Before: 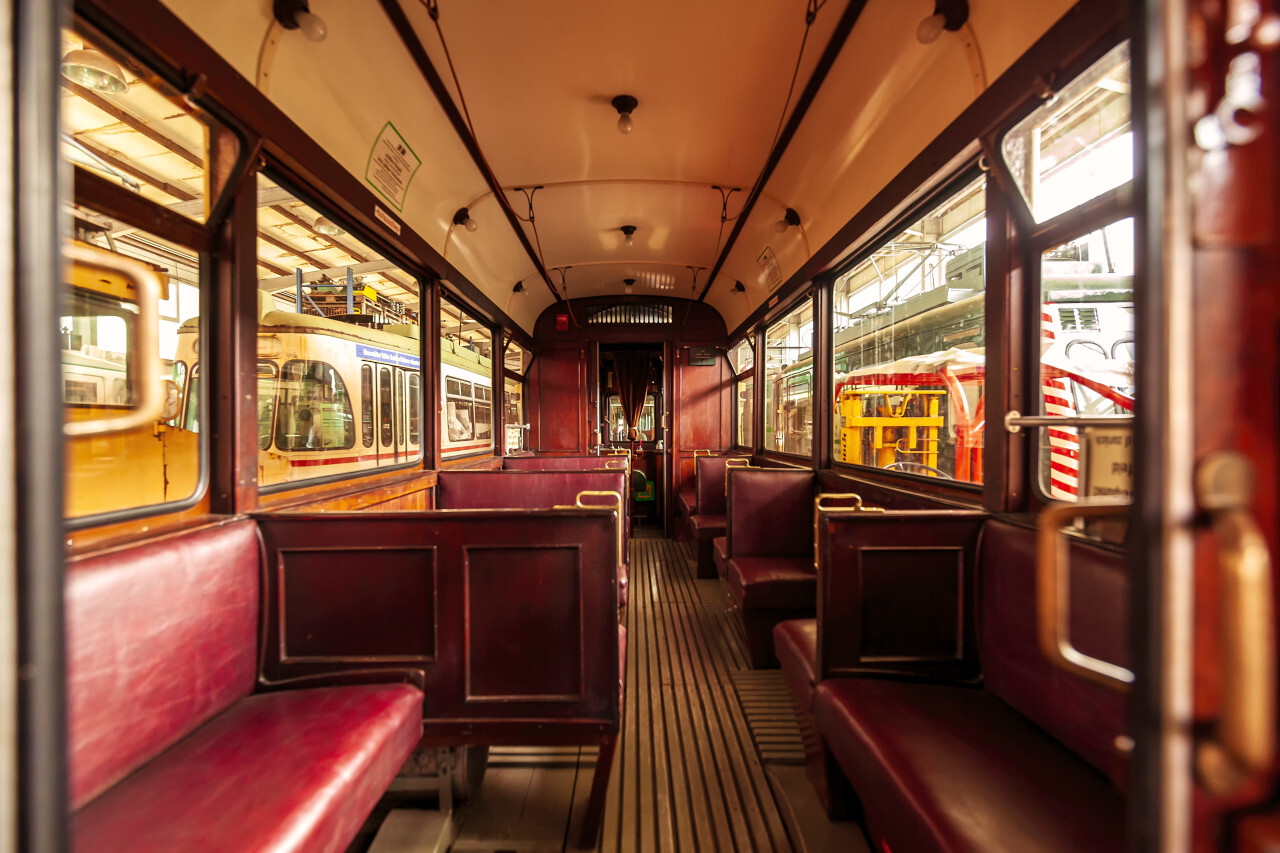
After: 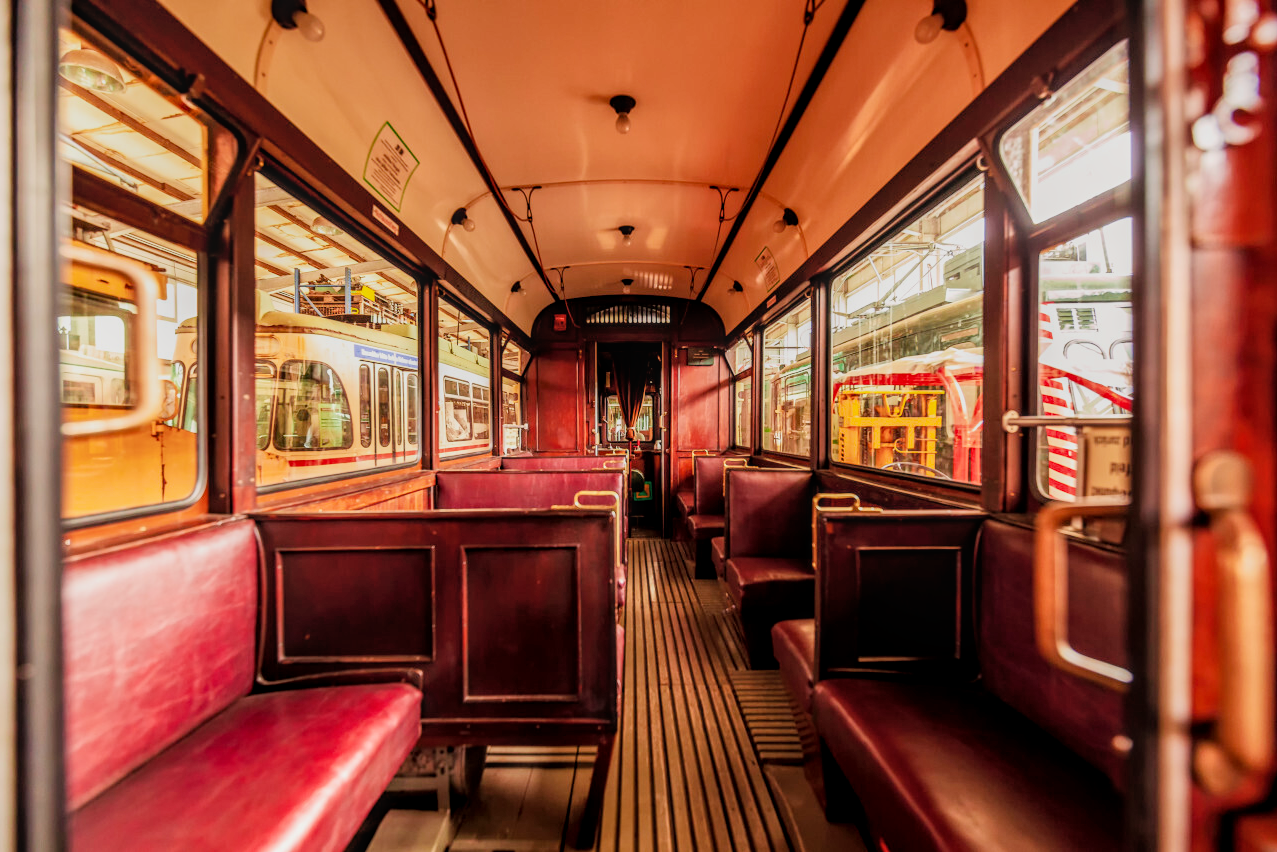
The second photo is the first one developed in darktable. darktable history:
crop and rotate: left 0.17%, bottom 0.007%
filmic rgb: black relative exposure -7.65 EV, white relative exposure 4.56 EV, threshold 5.99 EV, hardness 3.61, enable highlight reconstruction true
exposure: exposure 0.601 EV, compensate highlight preservation false
local contrast: highlights 5%, shadows 5%, detail 133%
